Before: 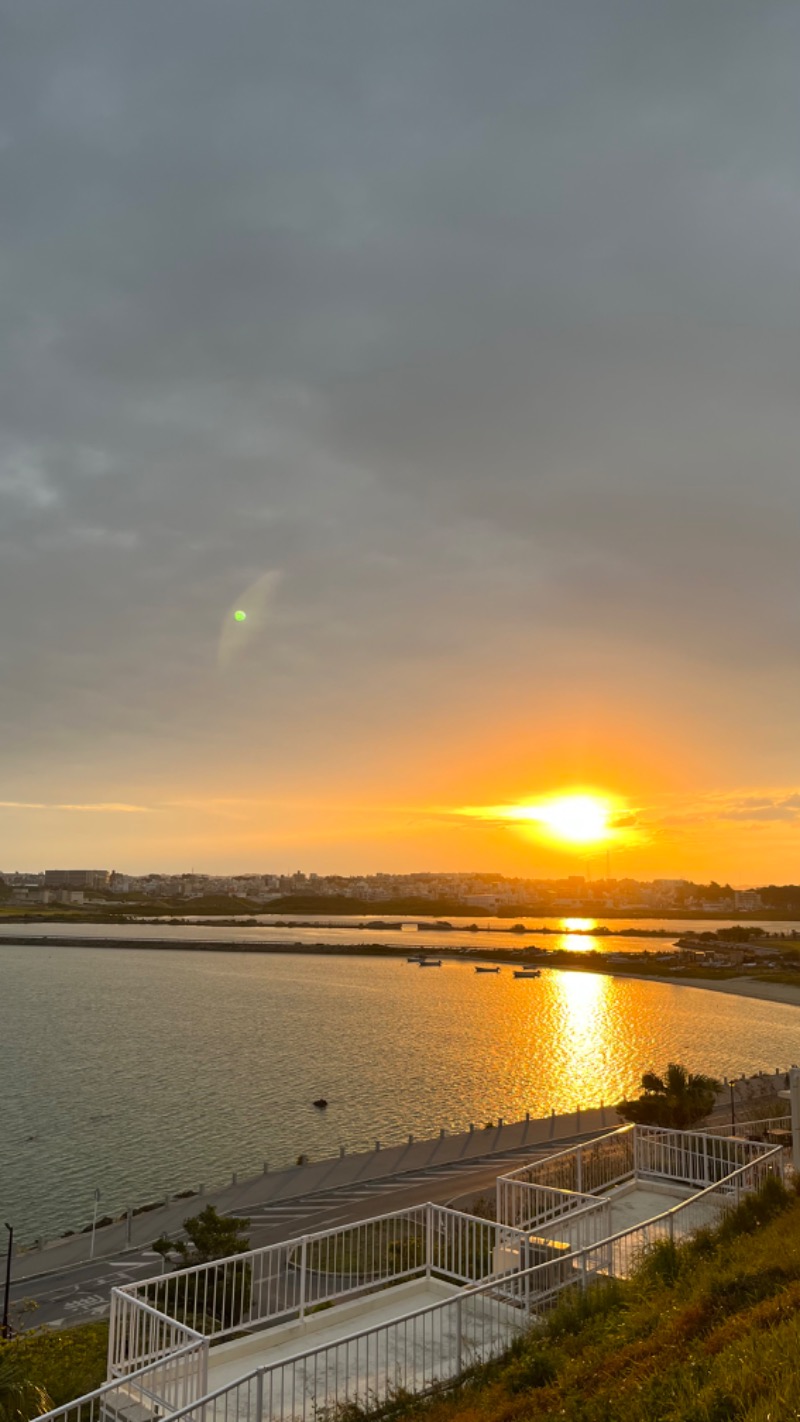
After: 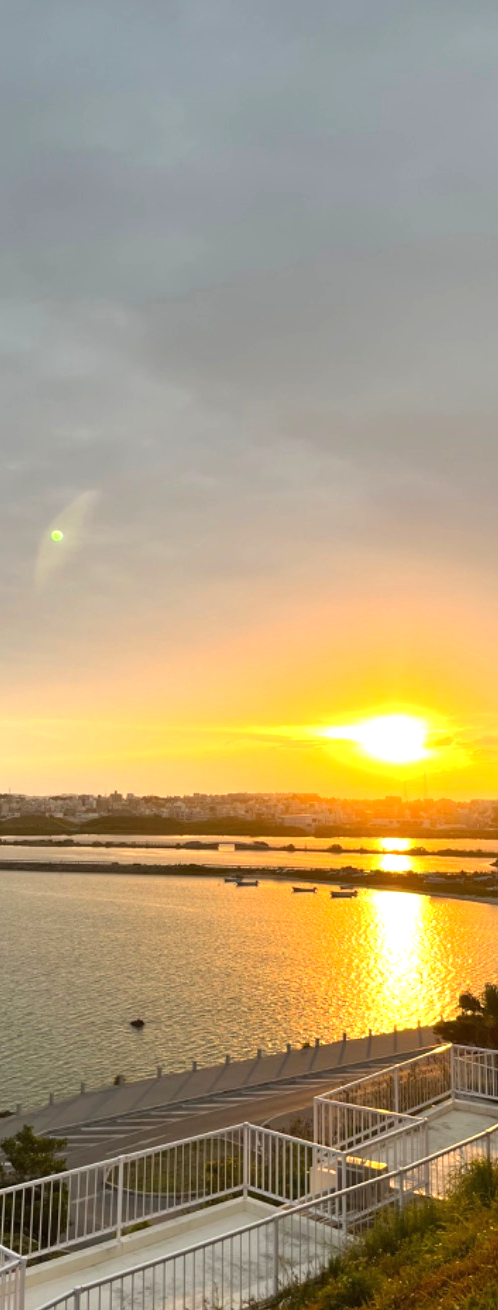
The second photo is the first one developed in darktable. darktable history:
crop and rotate: left 22.918%, top 5.629%, right 14.711%, bottom 2.247%
exposure: black level correction 0, exposure 0.7 EV, compensate exposure bias true, compensate highlight preservation false
